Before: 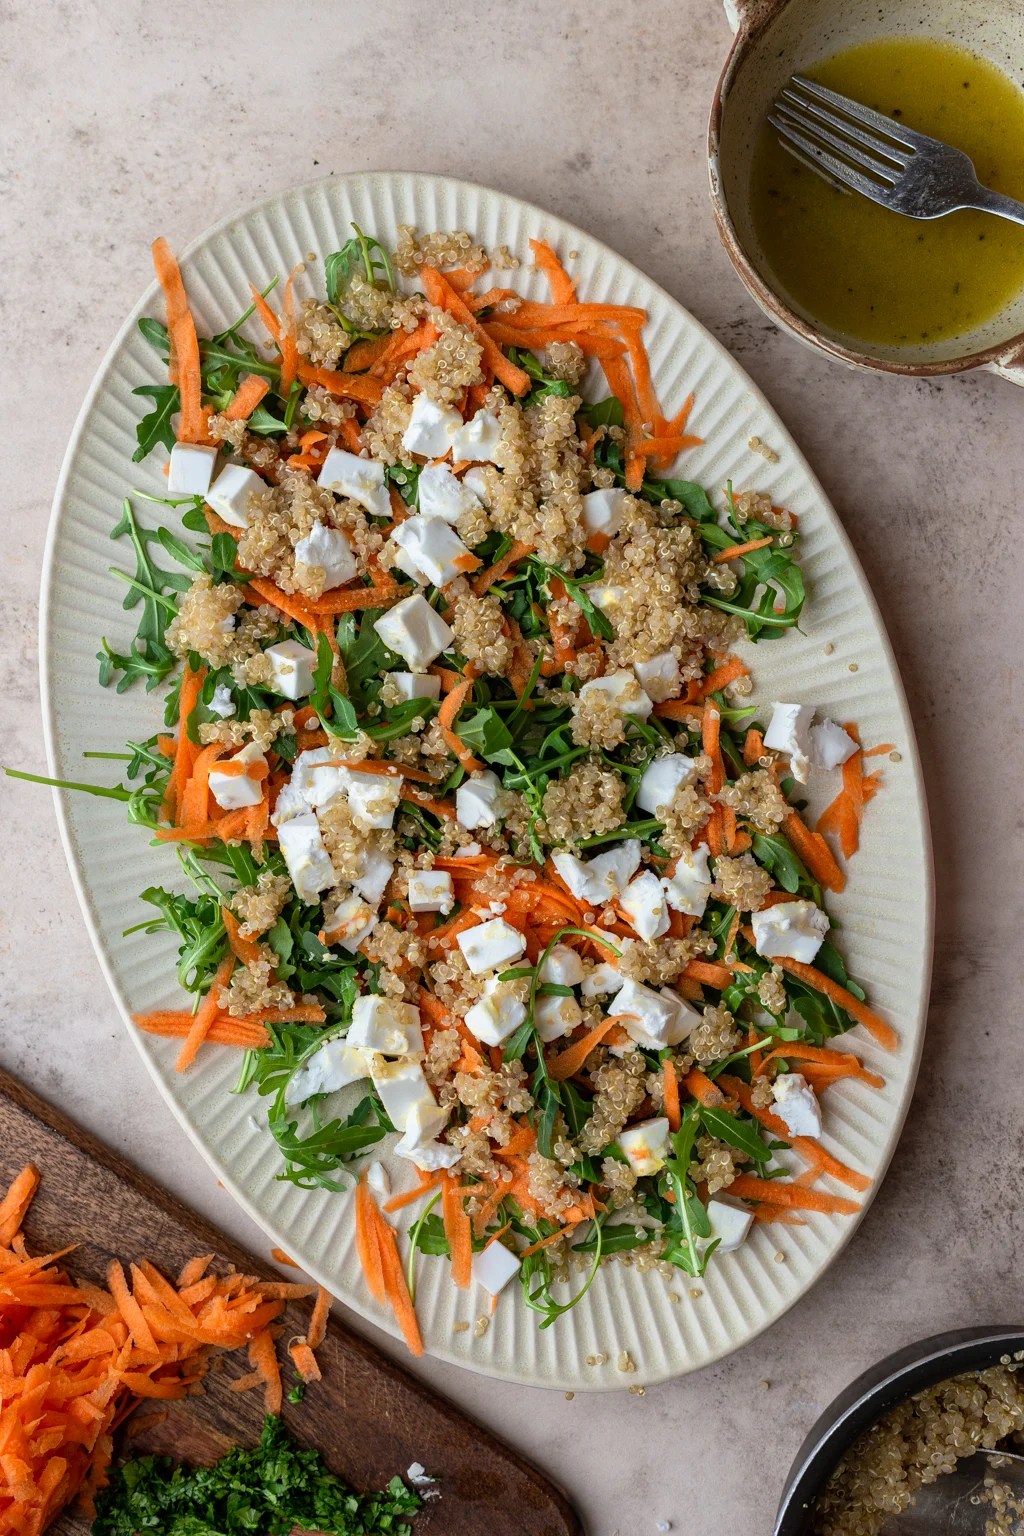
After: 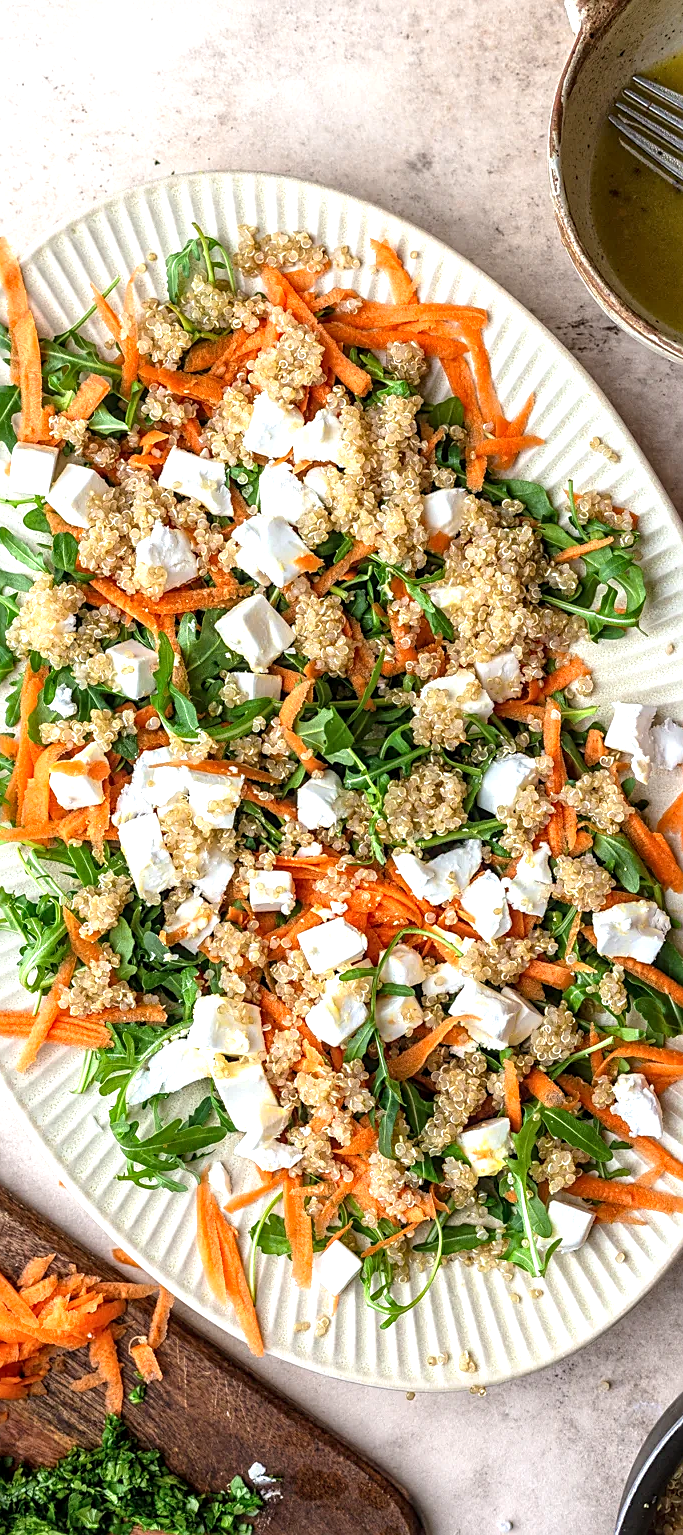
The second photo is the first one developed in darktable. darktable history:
sharpen: on, module defaults
exposure: exposure 0.916 EV, compensate highlight preservation false
local contrast: detail 130%
crop and rotate: left 15.564%, right 17.715%
